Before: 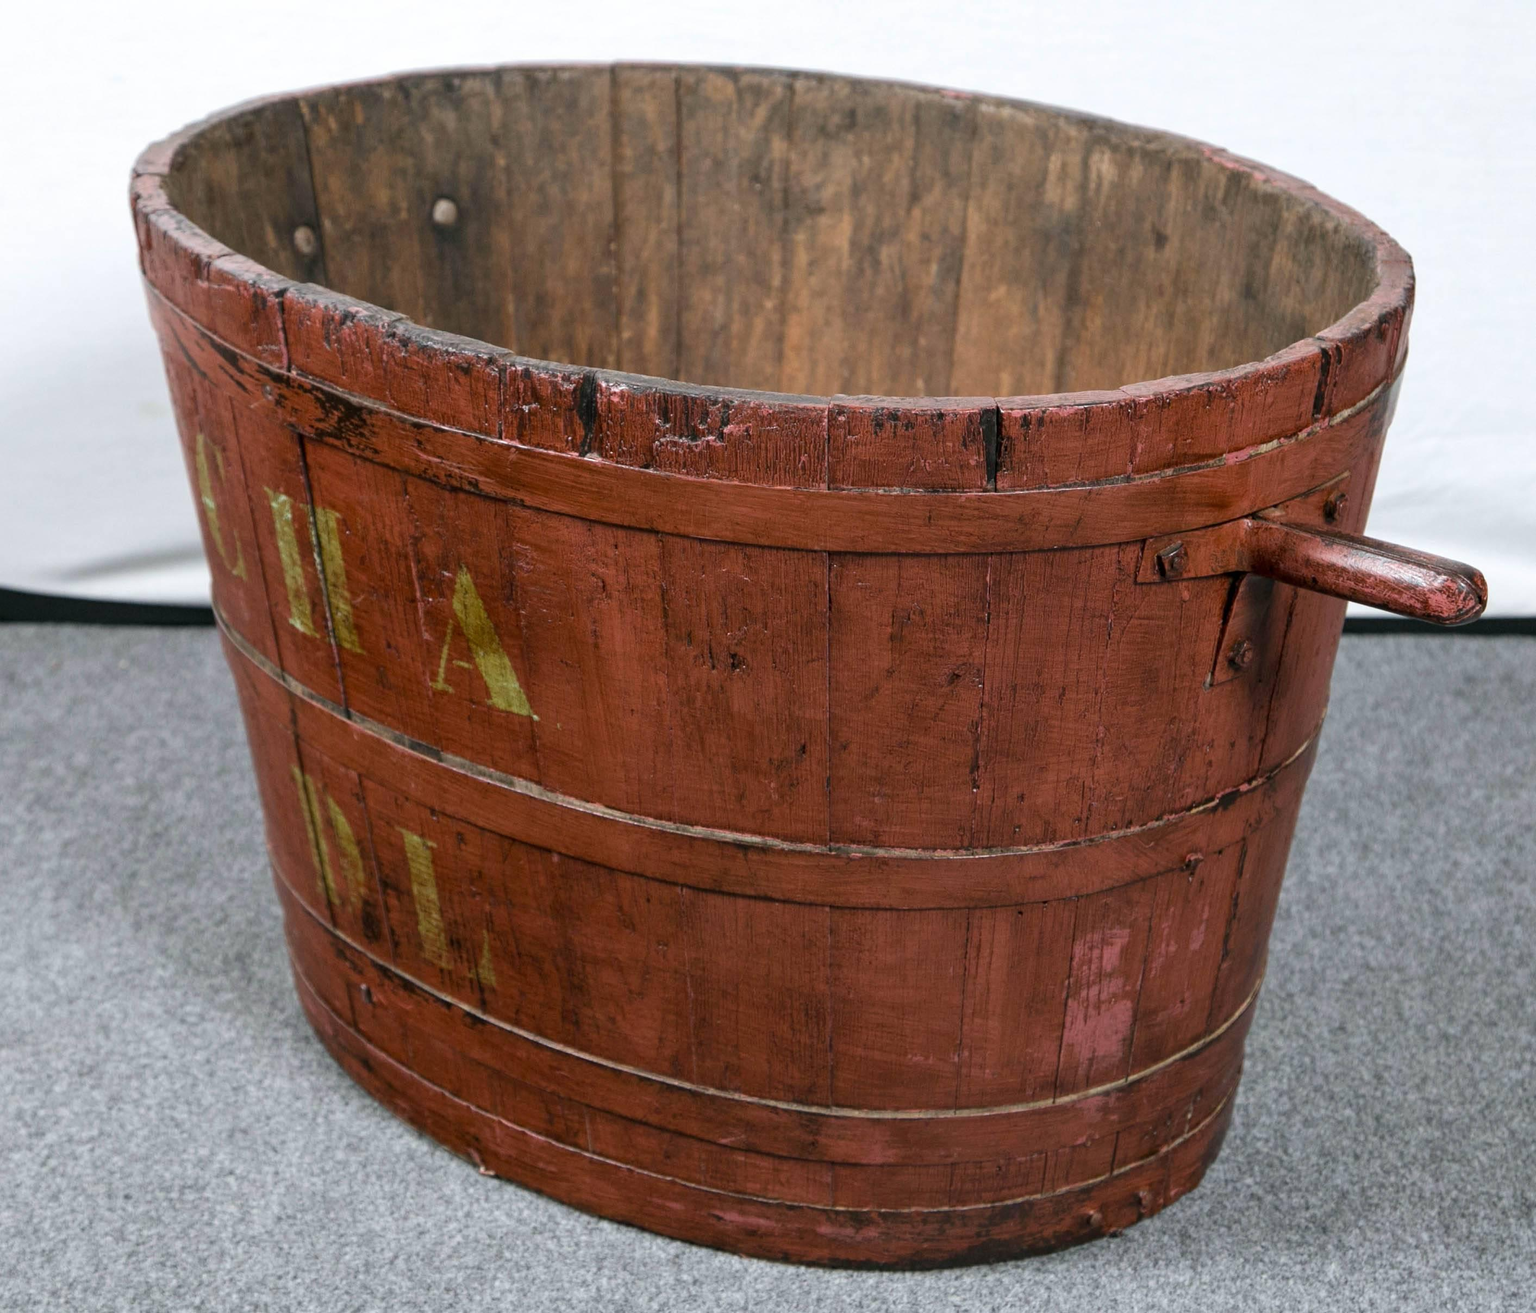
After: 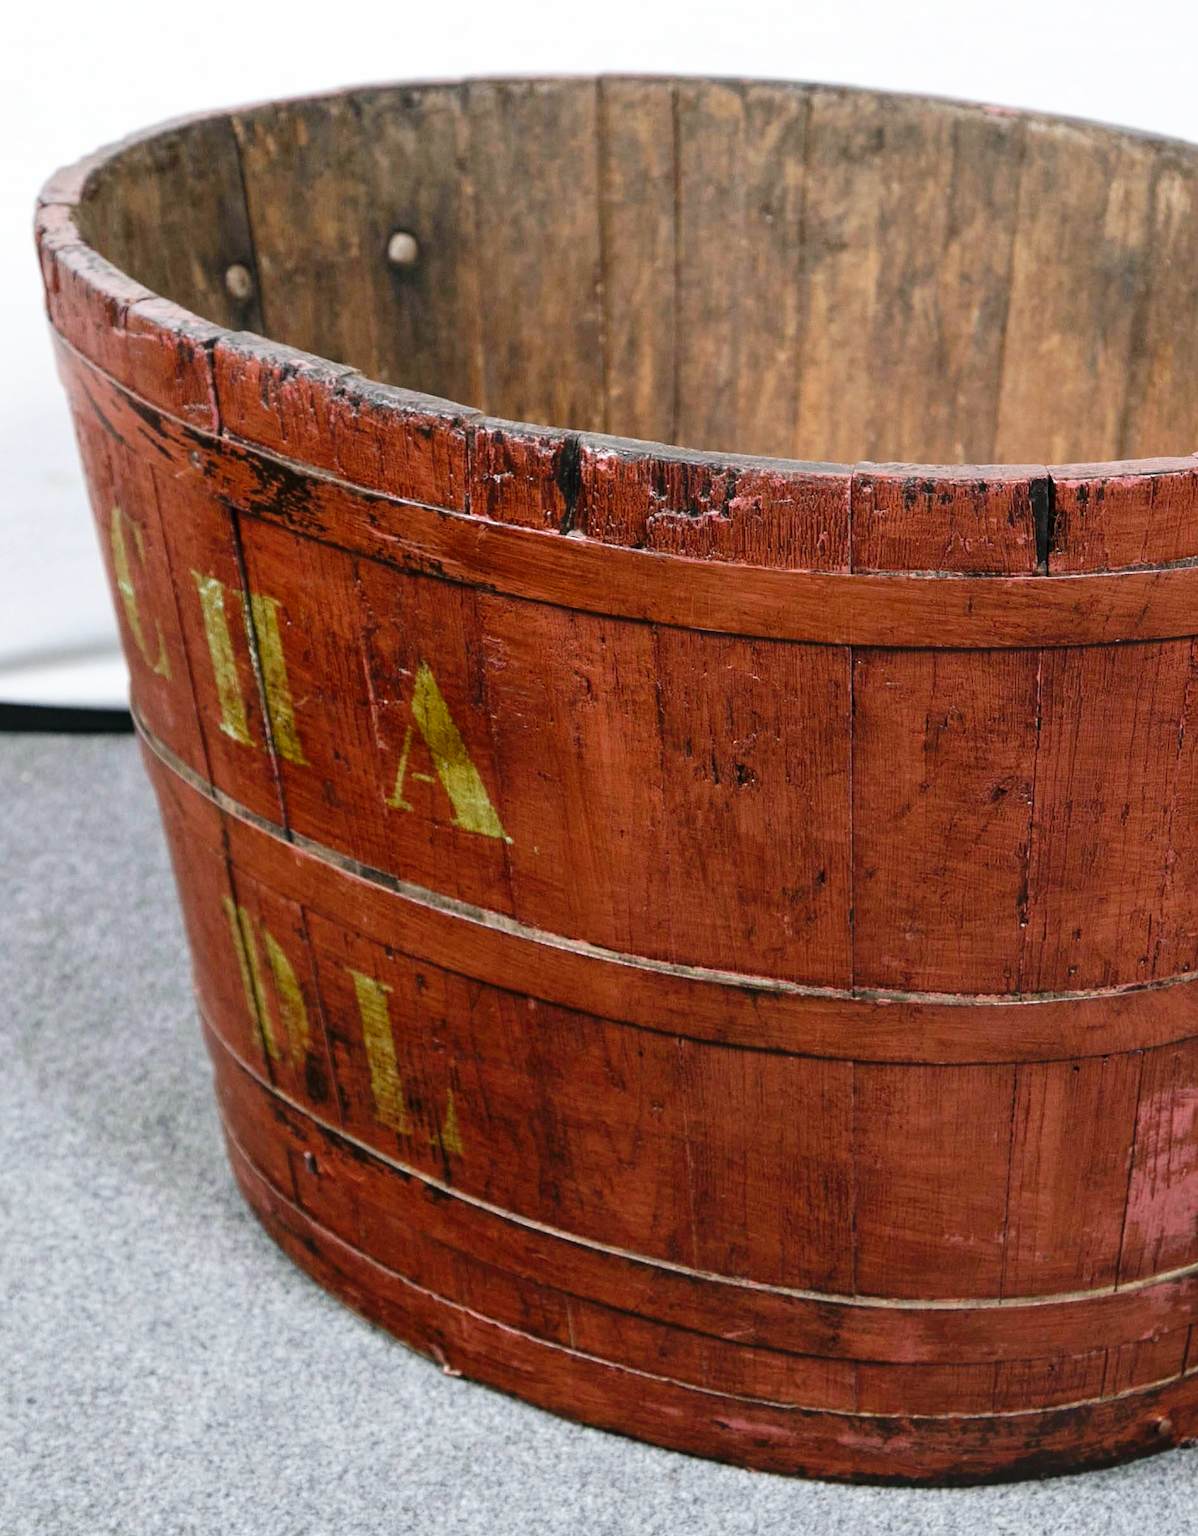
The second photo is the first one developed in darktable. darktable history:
crop and rotate: left 6.617%, right 26.717%
tone curve: curves: ch0 [(0, 0) (0.003, 0.005) (0.011, 0.006) (0.025, 0.013) (0.044, 0.027) (0.069, 0.042) (0.1, 0.06) (0.136, 0.085) (0.177, 0.118) (0.224, 0.171) (0.277, 0.239) (0.335, 0.314) (0.399, 0.394) (0.468, 0.473) (0.543, 0.552) (0.623, 0.64) (0.709, 0.718) (0.801, 0.801) (0.898, 0.882) (1, 1)], preserve colors none
base curve: curves: ch0 [(0, 0) (0.688, 0.865) (1, 1)], preserve colors none
